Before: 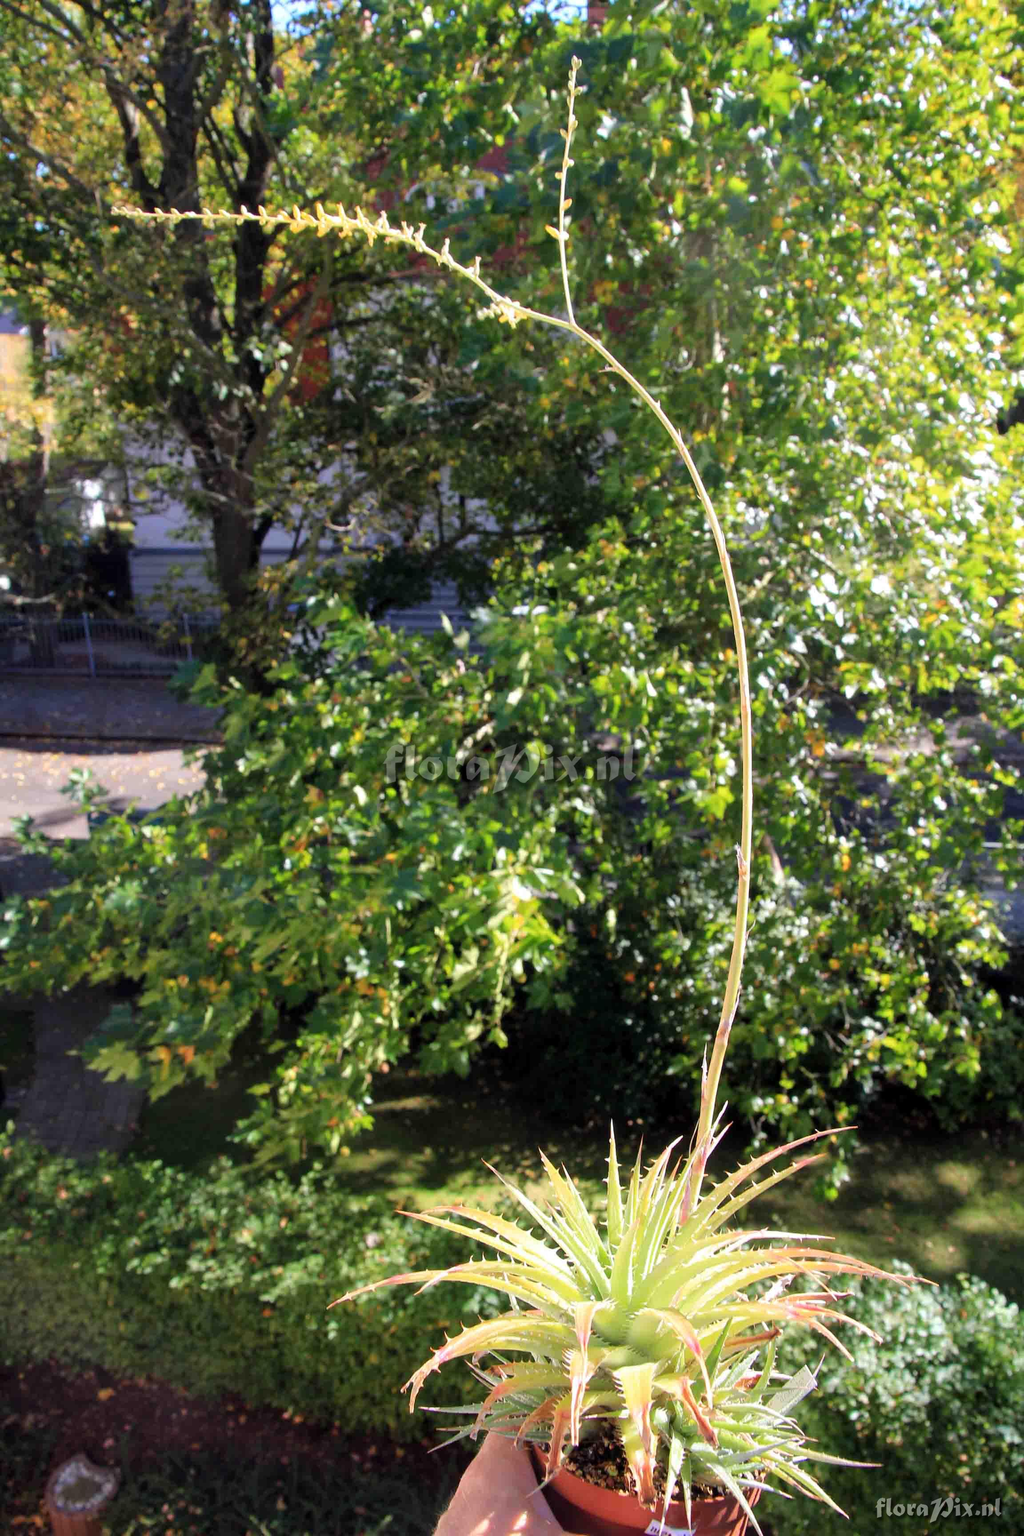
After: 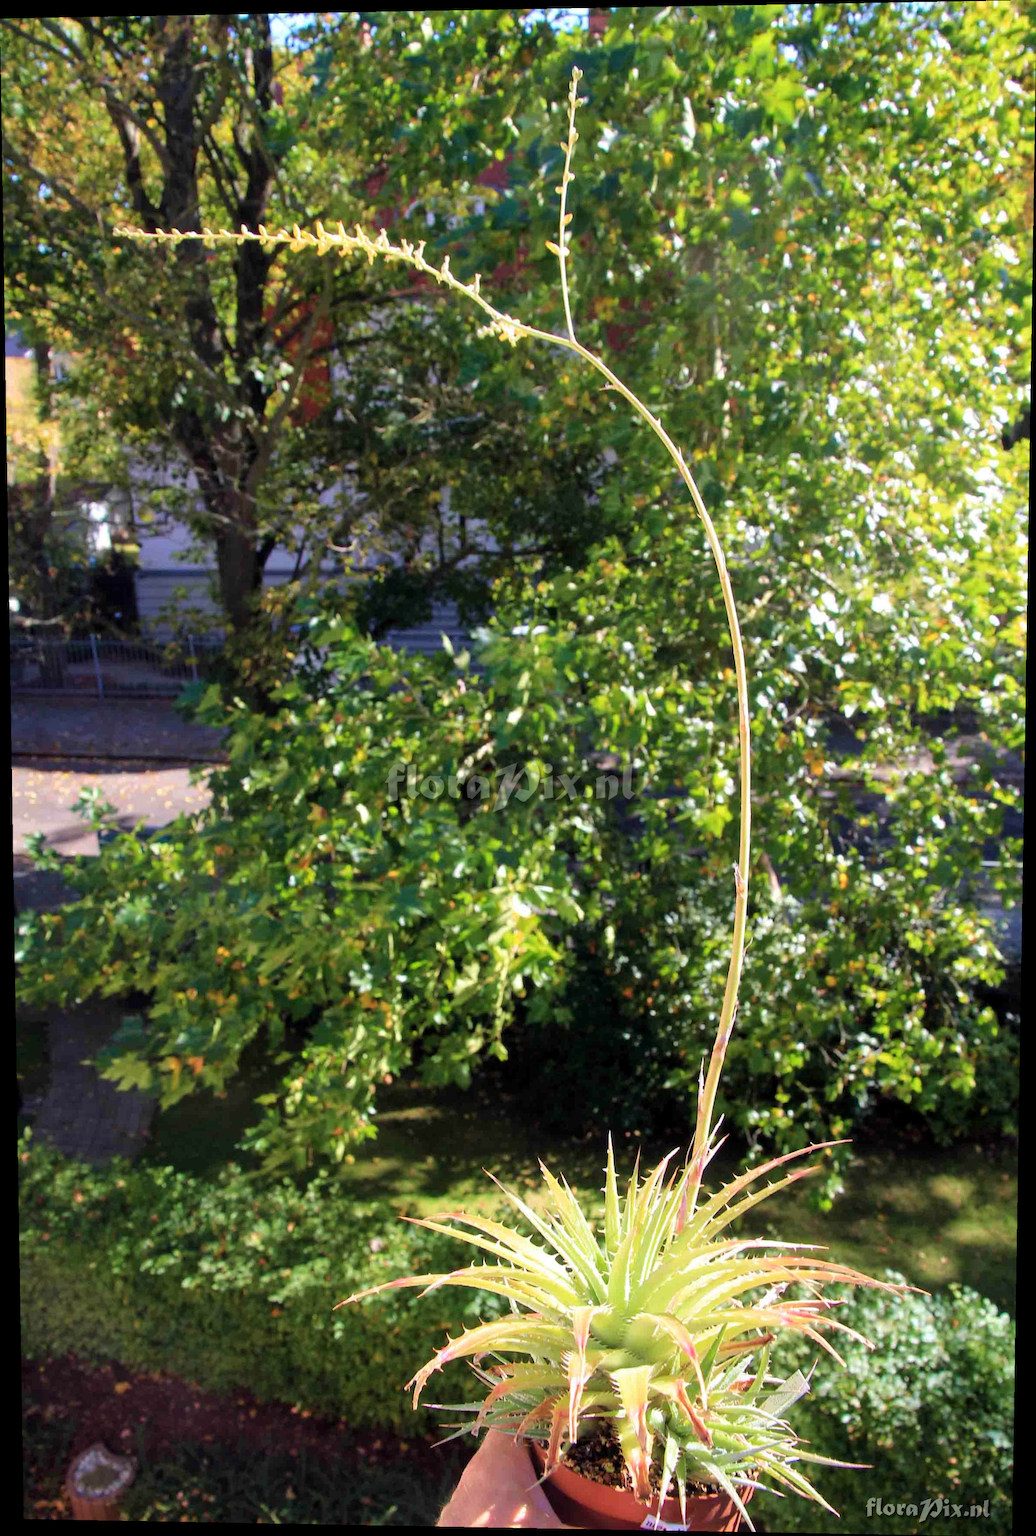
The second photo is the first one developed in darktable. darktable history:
velvia: on, module defaults
rotate and perspective: lens shift (vertical) 0.048, lens shift (horizontal) -0.024, automatic cropping off
